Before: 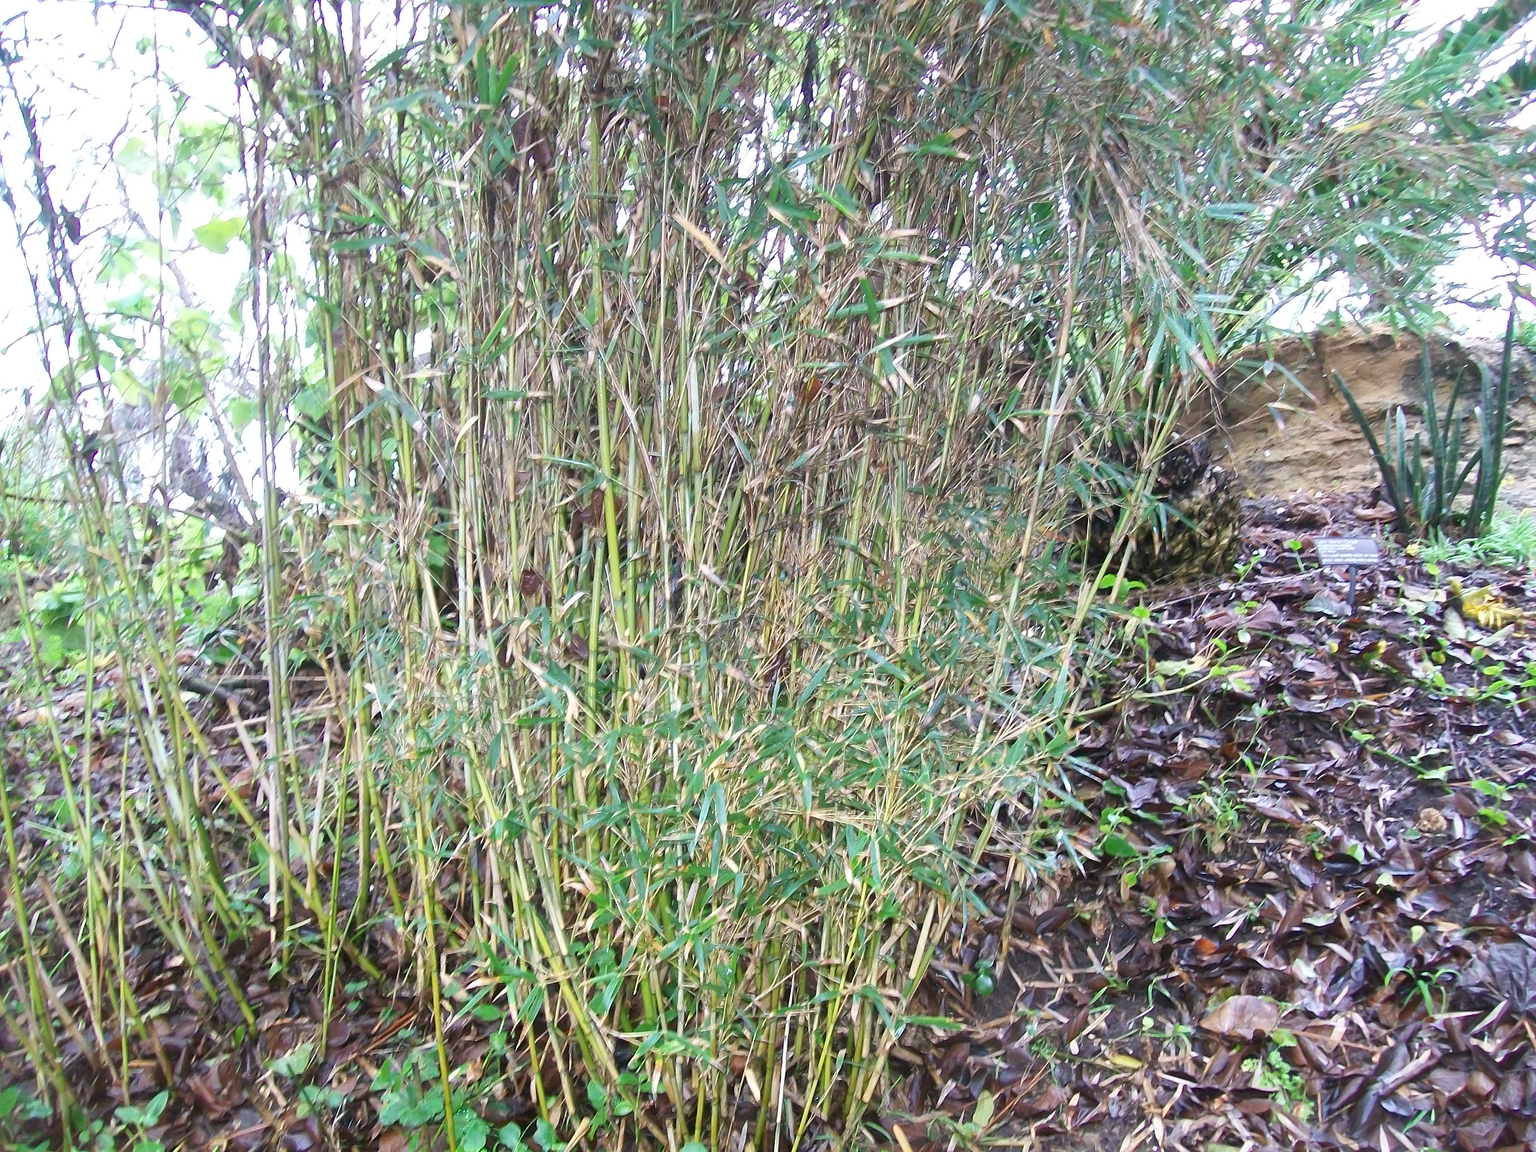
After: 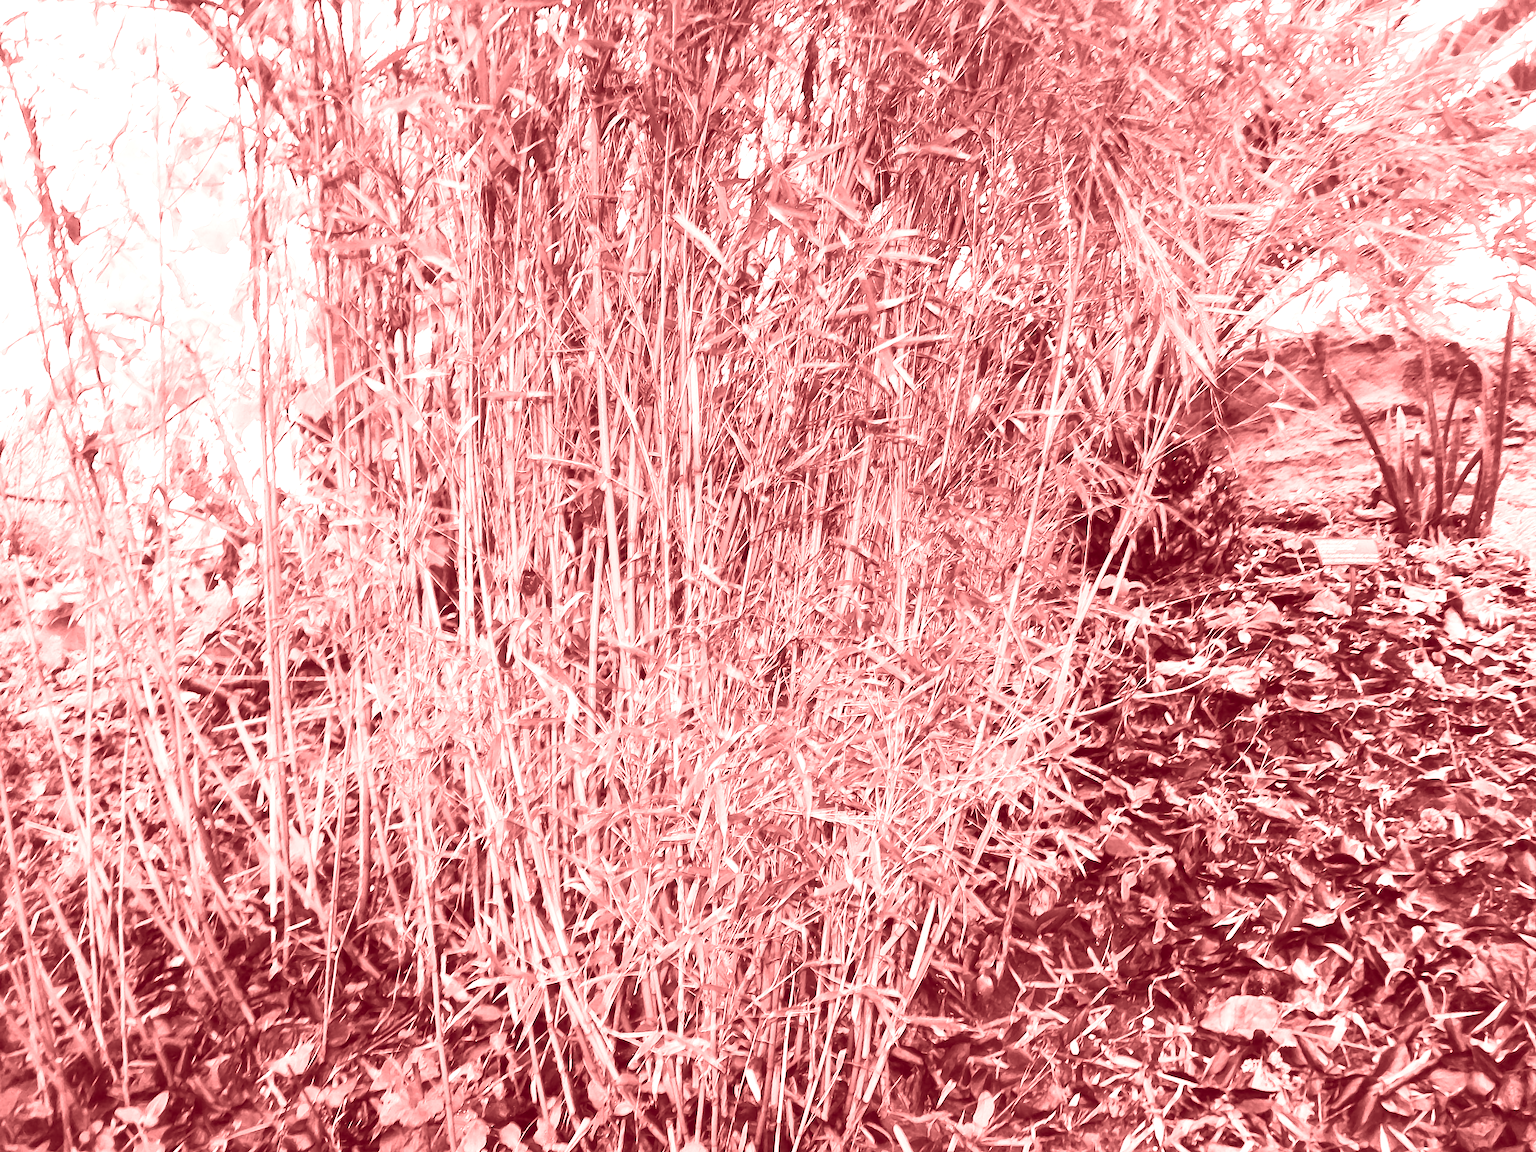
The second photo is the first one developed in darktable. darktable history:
contrast brightness saturation: contrast 0.28
colorize: saturation 60%, source mix 100%
